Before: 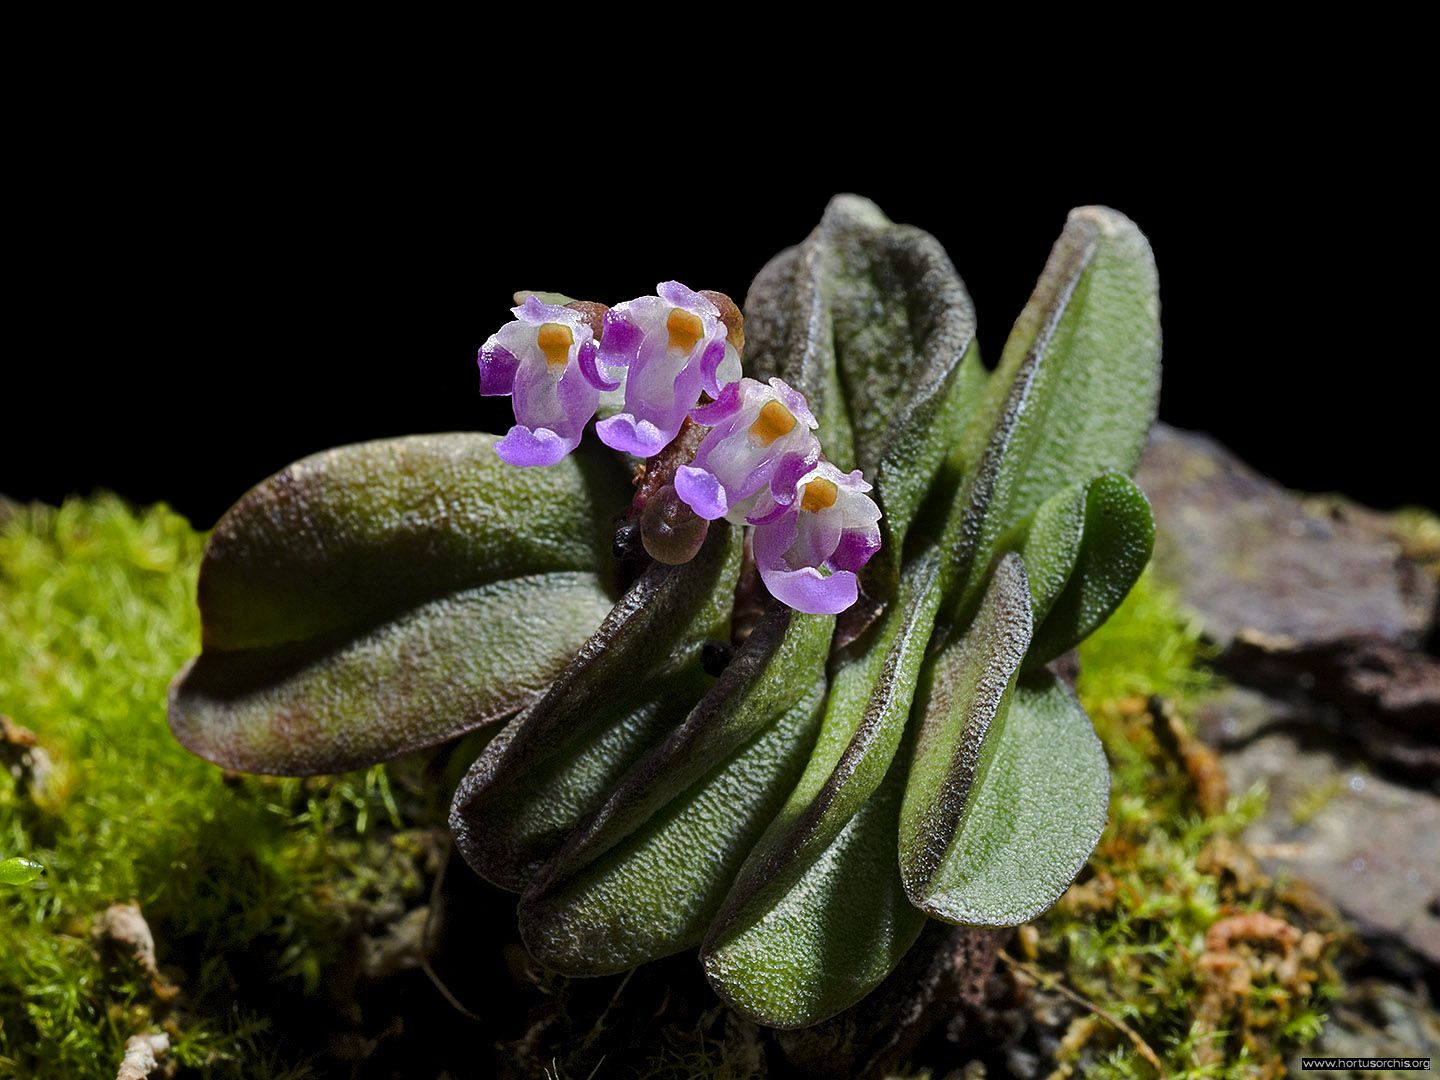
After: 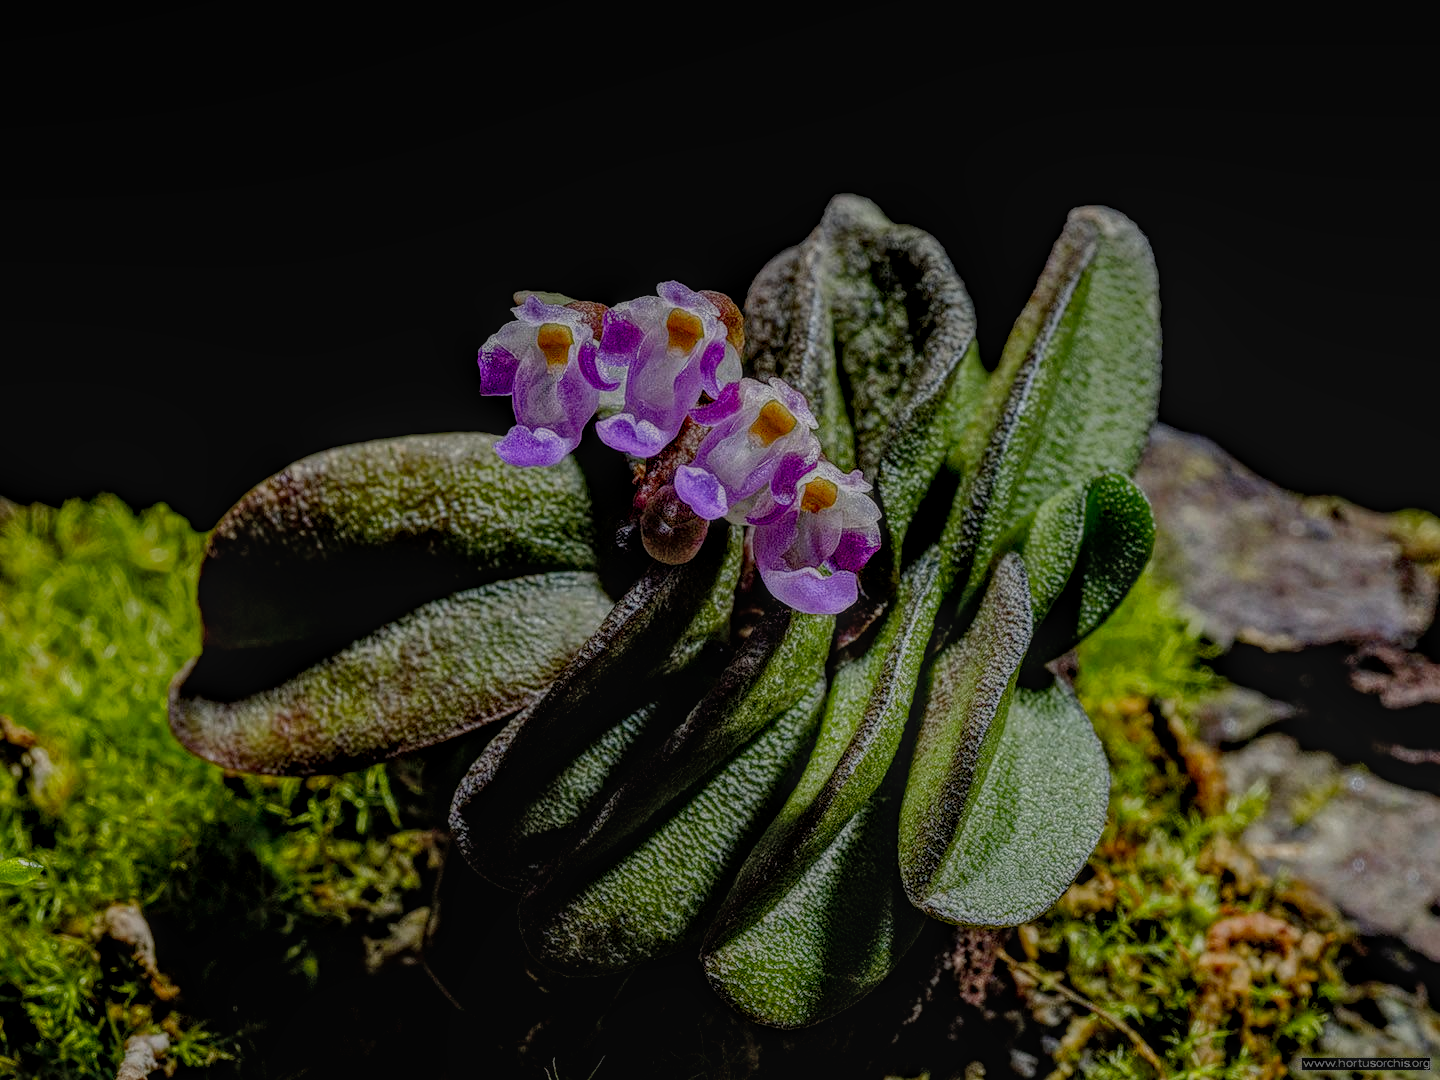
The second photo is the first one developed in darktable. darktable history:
local contrast: highlights 20%, shadows 28%, detail 200%, midtone range 0.2
exposure: black level correction 0, compensate exposure bias true, compensate highlight preservation false
filmic rgb: black relative exposure -7.75 EV, white relative exposure 4.46 EV, target black luminance 0%, hardness 3.76, latitude 50.56%, contrast 1.073, highlights saturation mix 9.17%, shadows ↔ highlights balance -0.276%, add noise in highlights 0.002, preserve chrominance no, color science v3 (2019), use custom middle-gray values true, contrast in highlights soft
